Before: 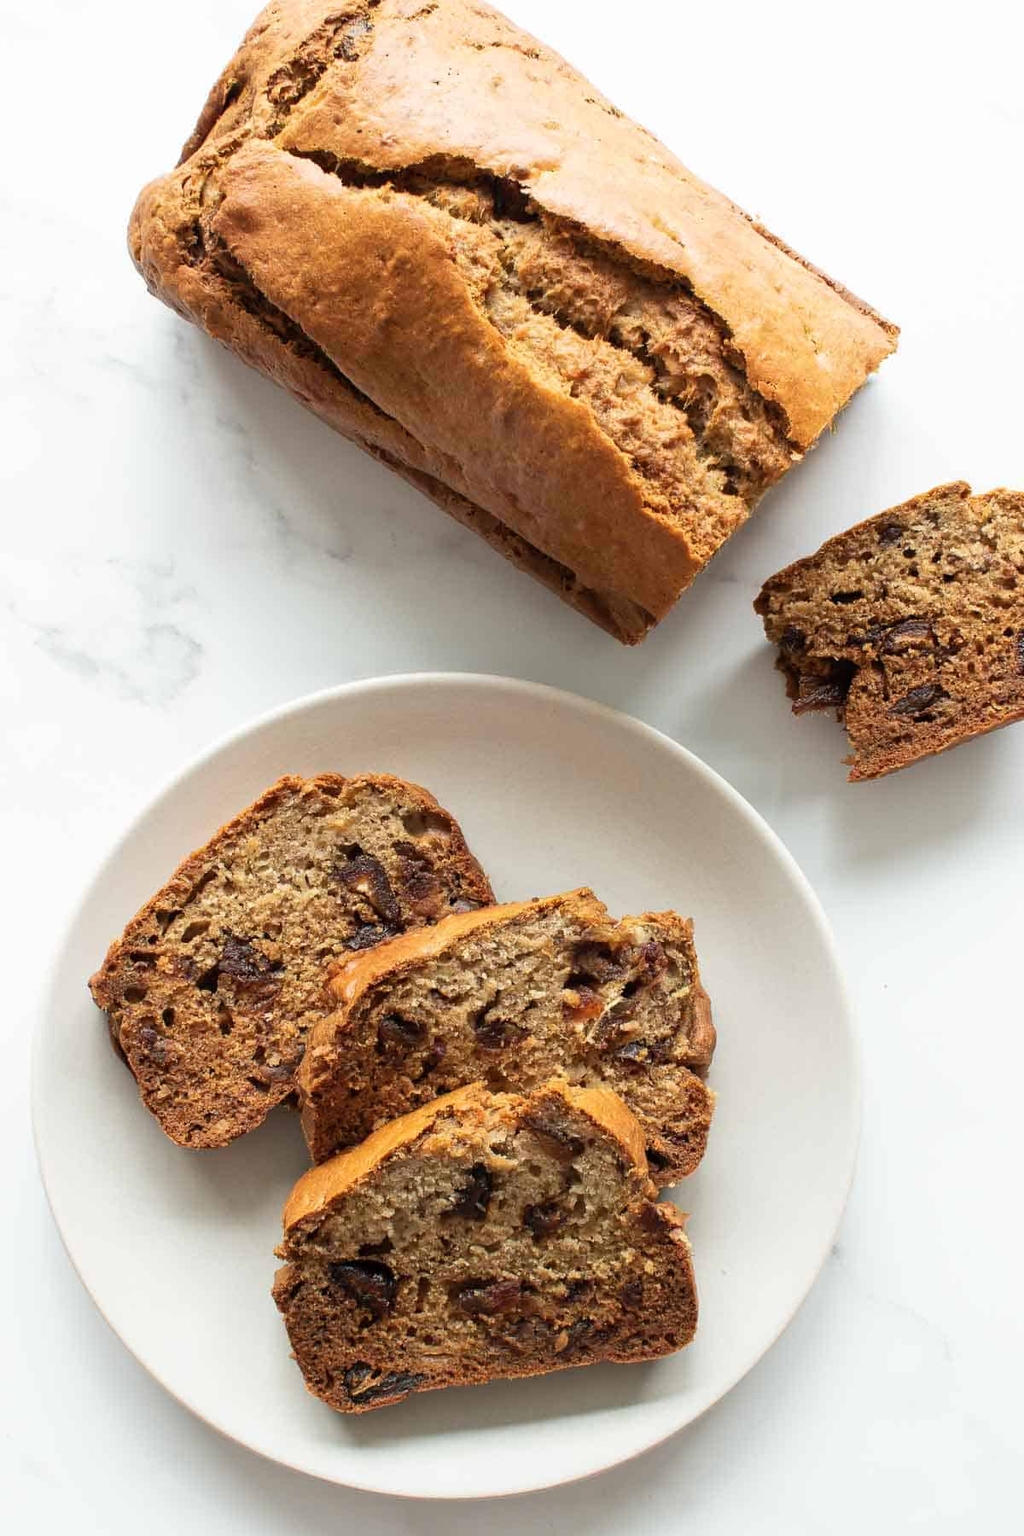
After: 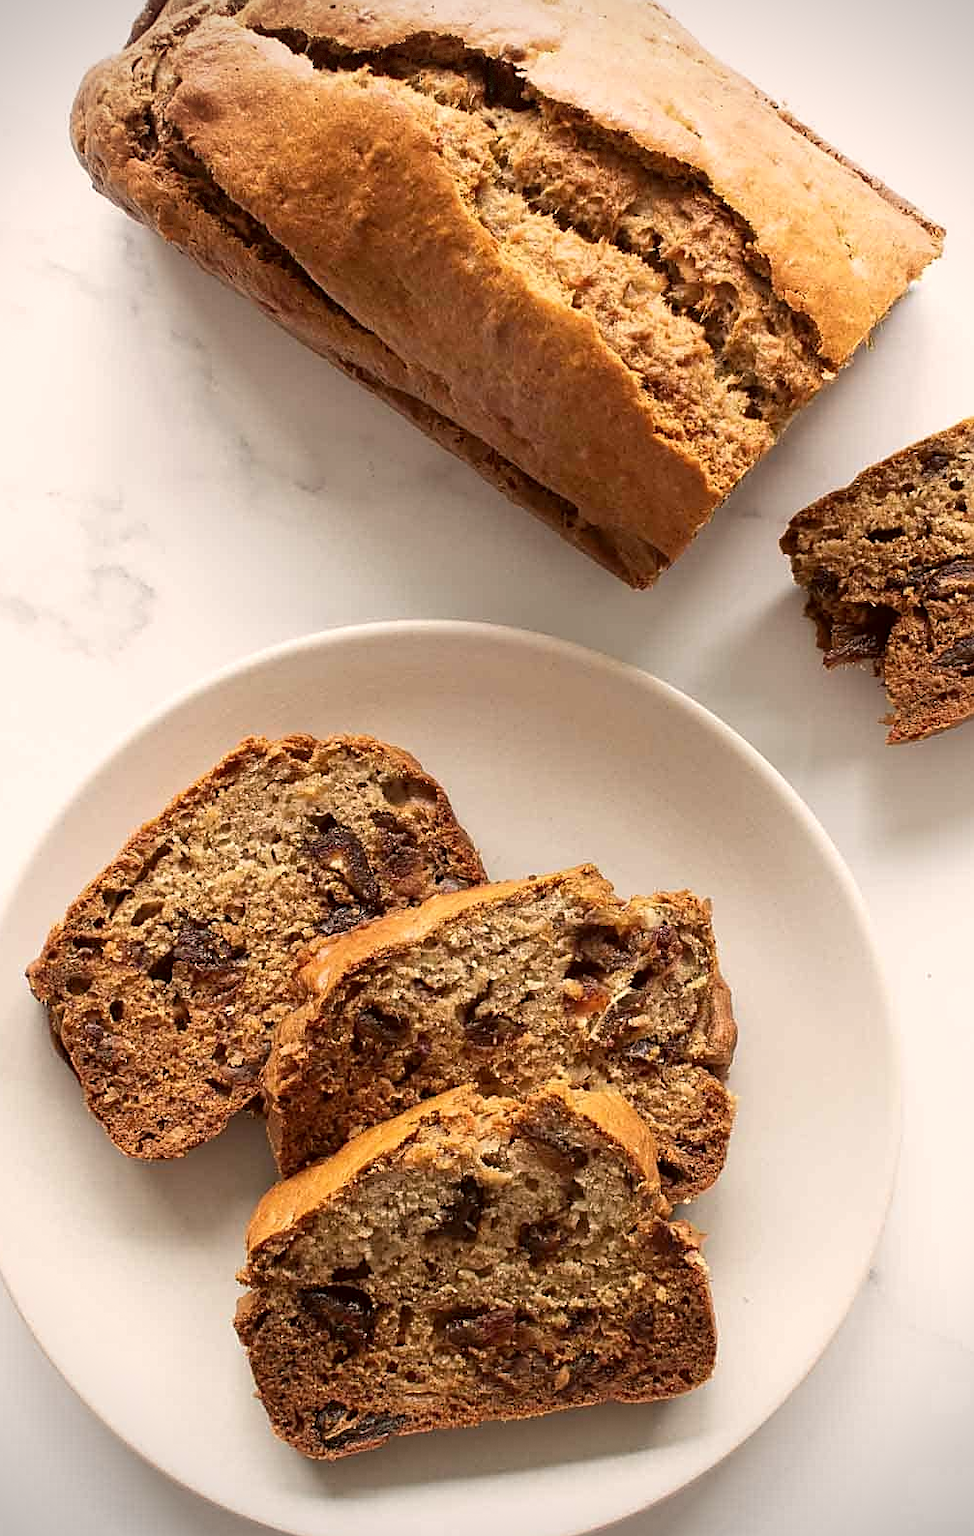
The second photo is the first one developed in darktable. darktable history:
color correction: highlights a* 6.27, highlights b* 8.19, shadows a* 5.94, shadows b* 7.23, saturation 0.9
crop: left 6.446%, top 8.188%, right 9.538%, bottom 3.548%
sharpen: on, module defaults
vignetting: dithering 8-bit output, unbound false
